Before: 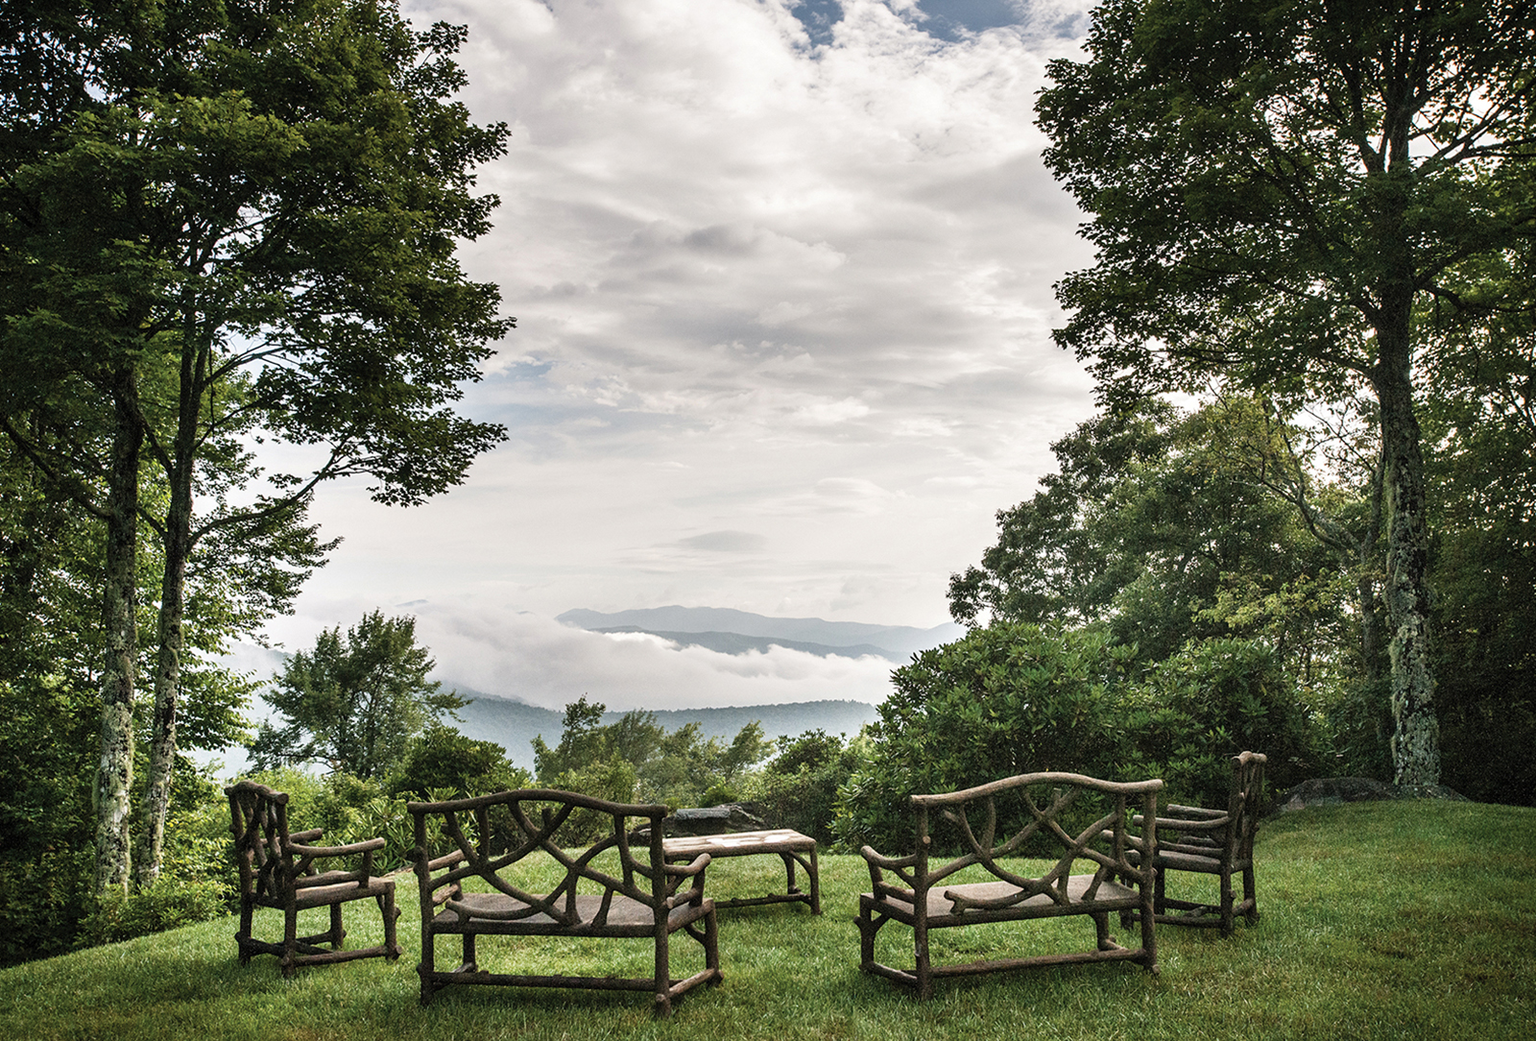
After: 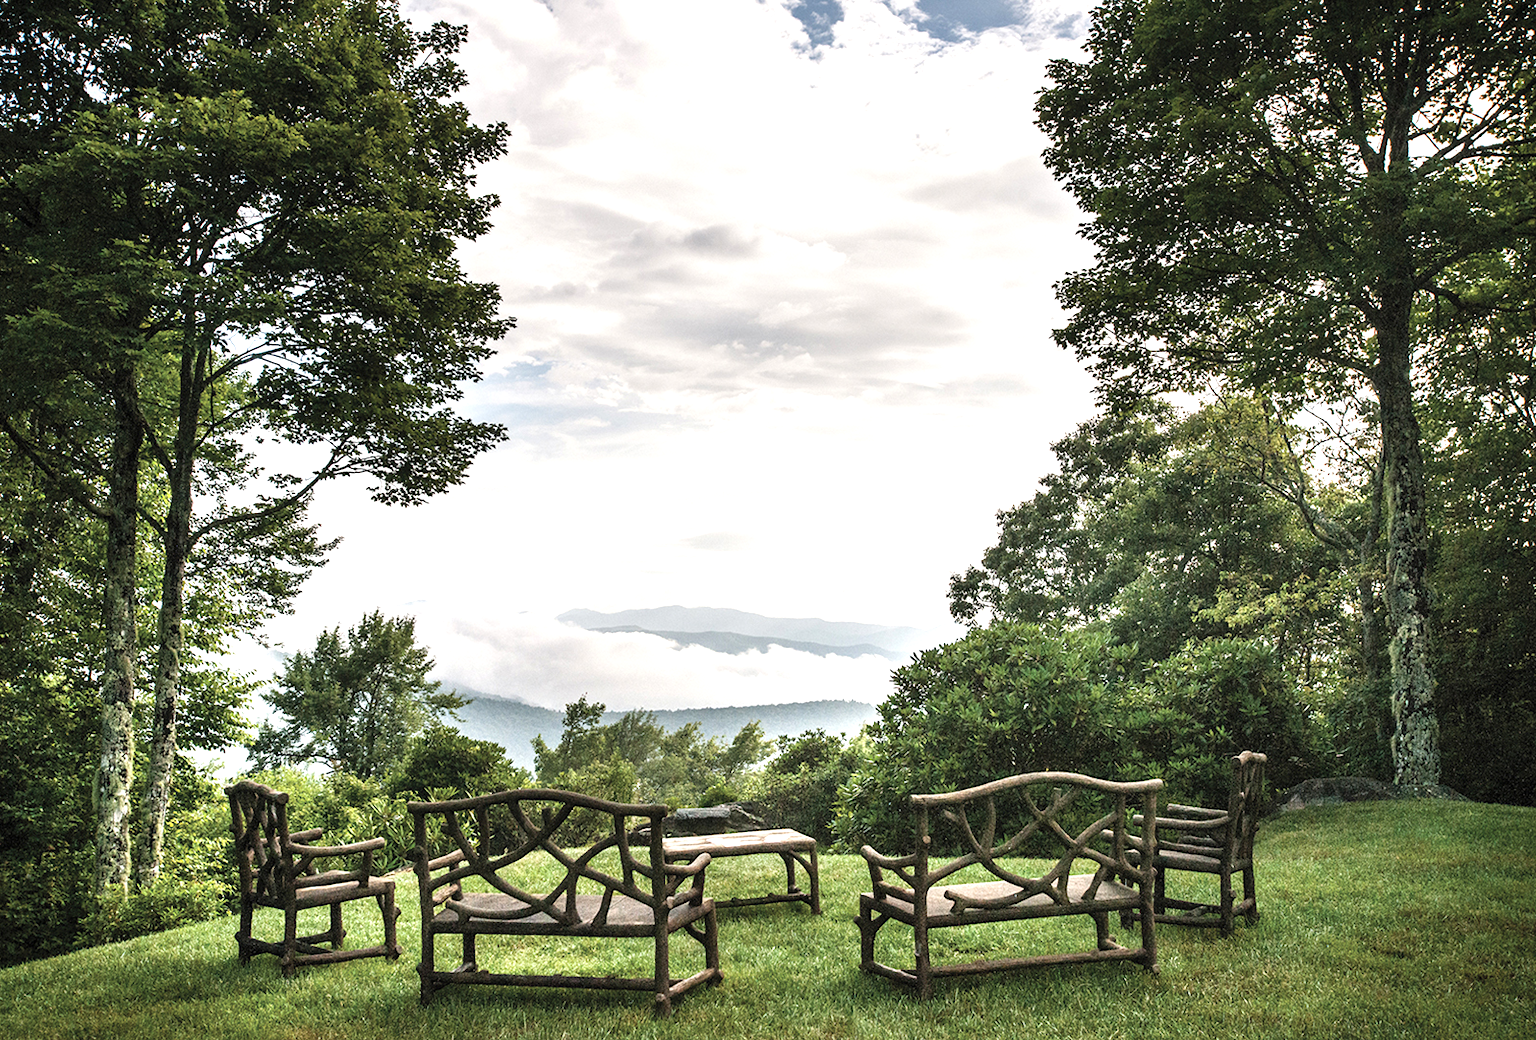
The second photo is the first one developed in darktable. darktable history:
color balance rgb: perceptual saturation grading › global saturation -3%
exposure: exposure 0.6 EV, compensate highlight preservation false
